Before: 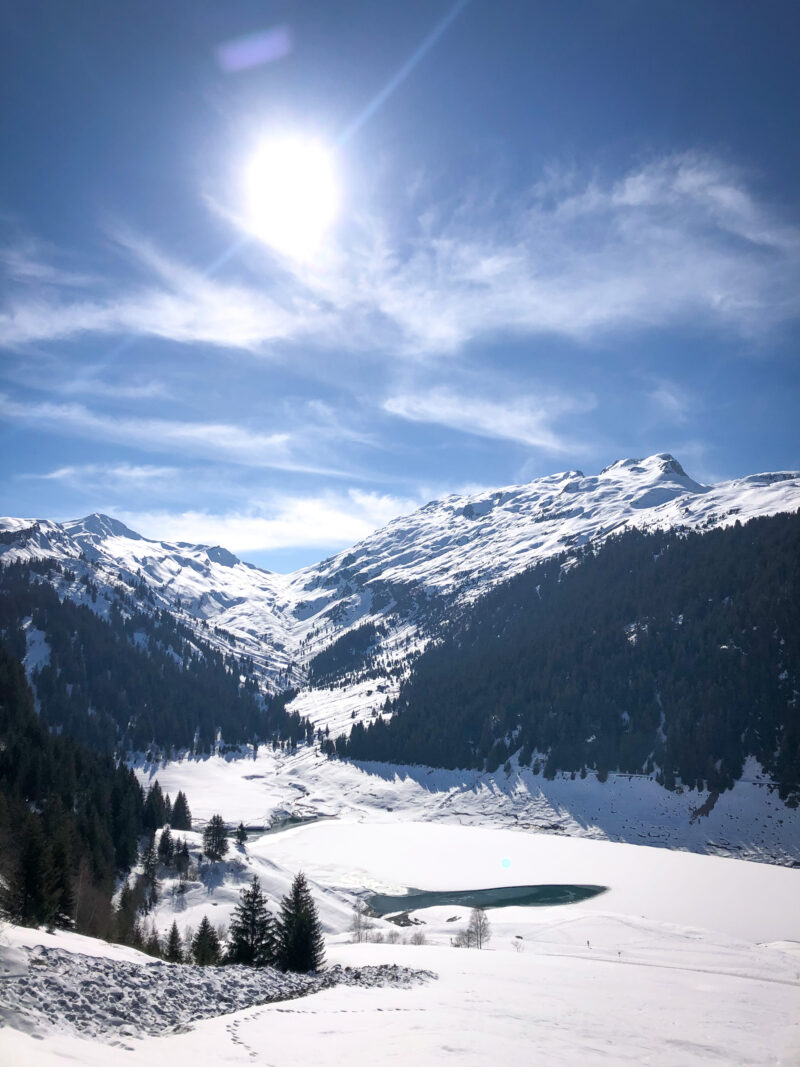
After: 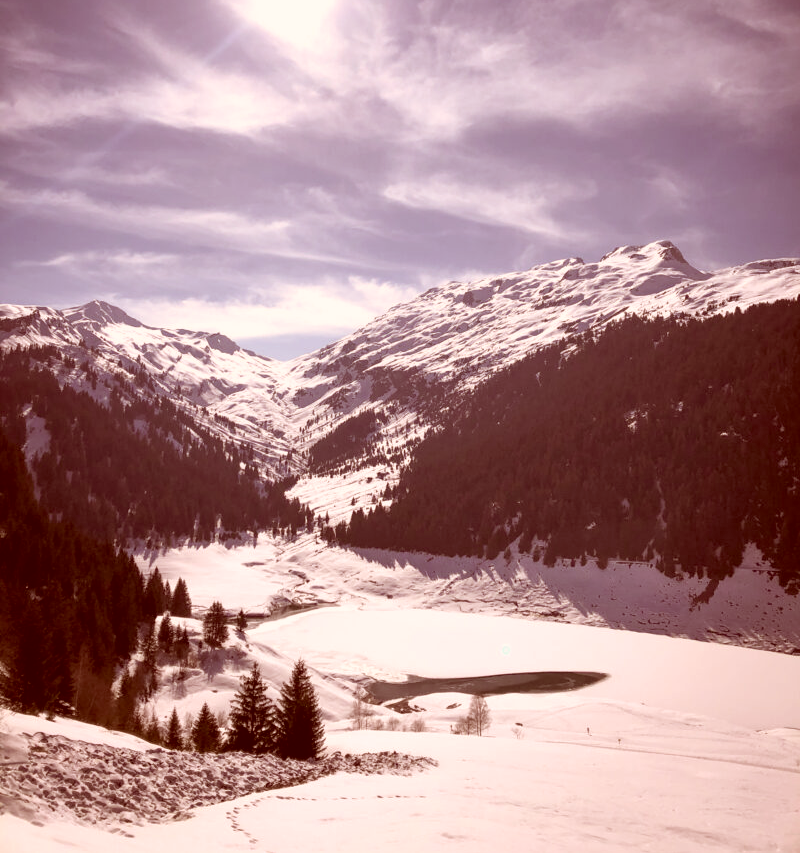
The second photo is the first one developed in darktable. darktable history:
crop and rotate: top 19.998%
color correction: highlights a* 9.03, highlights b* 8.71, shadows a* 40, shadows b* 40, saturation 0.8
